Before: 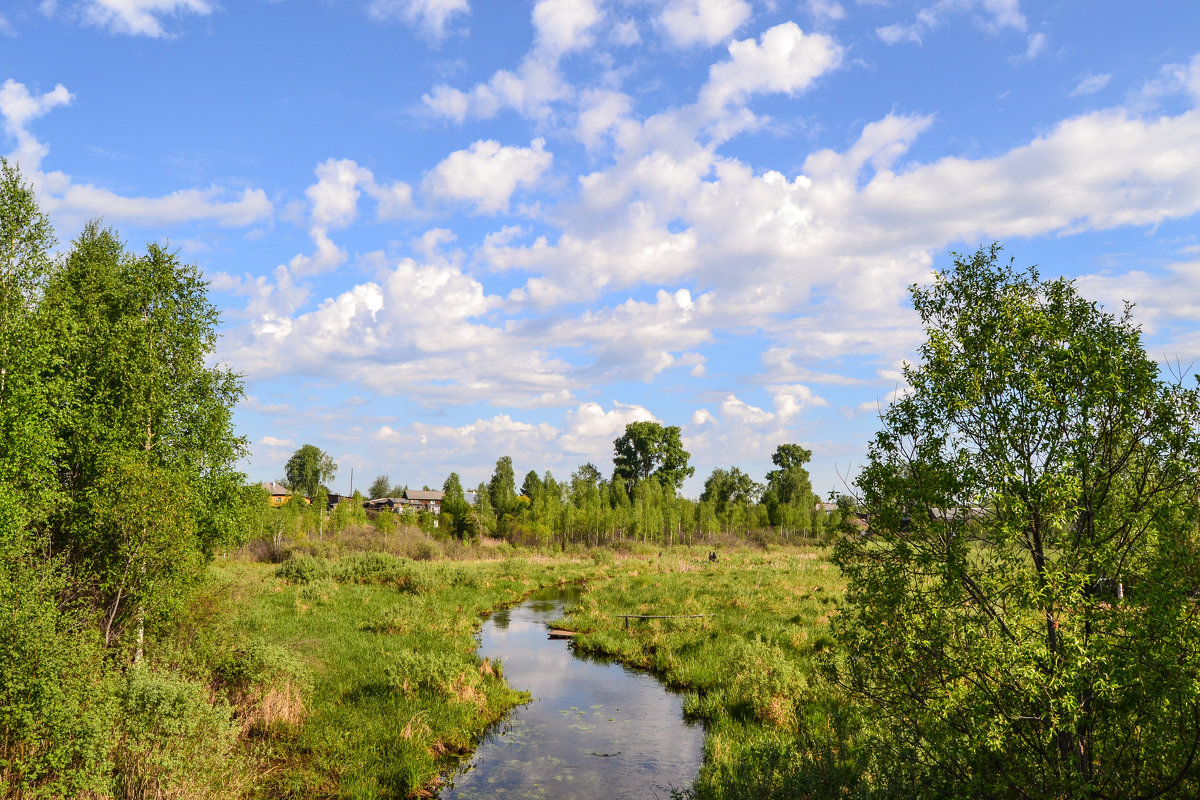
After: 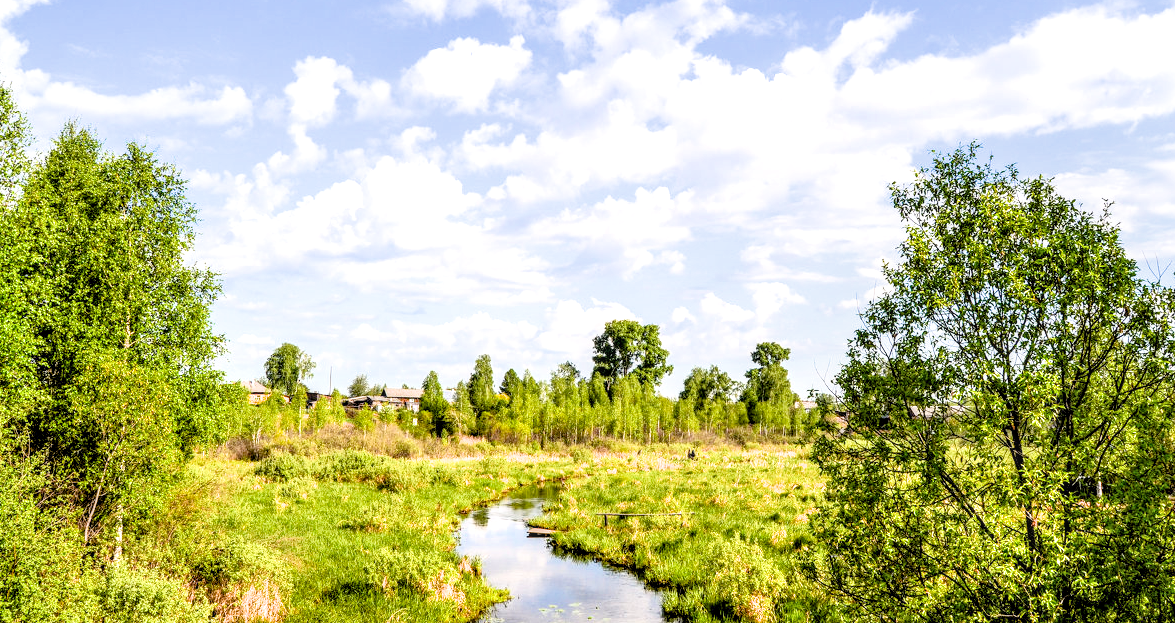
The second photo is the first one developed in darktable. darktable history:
crop and rotate: left 1.814%, top 12.818%, right 0.25%, bottom 9.225%
filmic rgb: black relative exposure -5.83 EV, white relative exposure 3.4 EV, hardness 3.68
local contrast: detail 130%
exposure: black level correction 0.009, exposure 1.425 EV, compensate highlight preservation false
